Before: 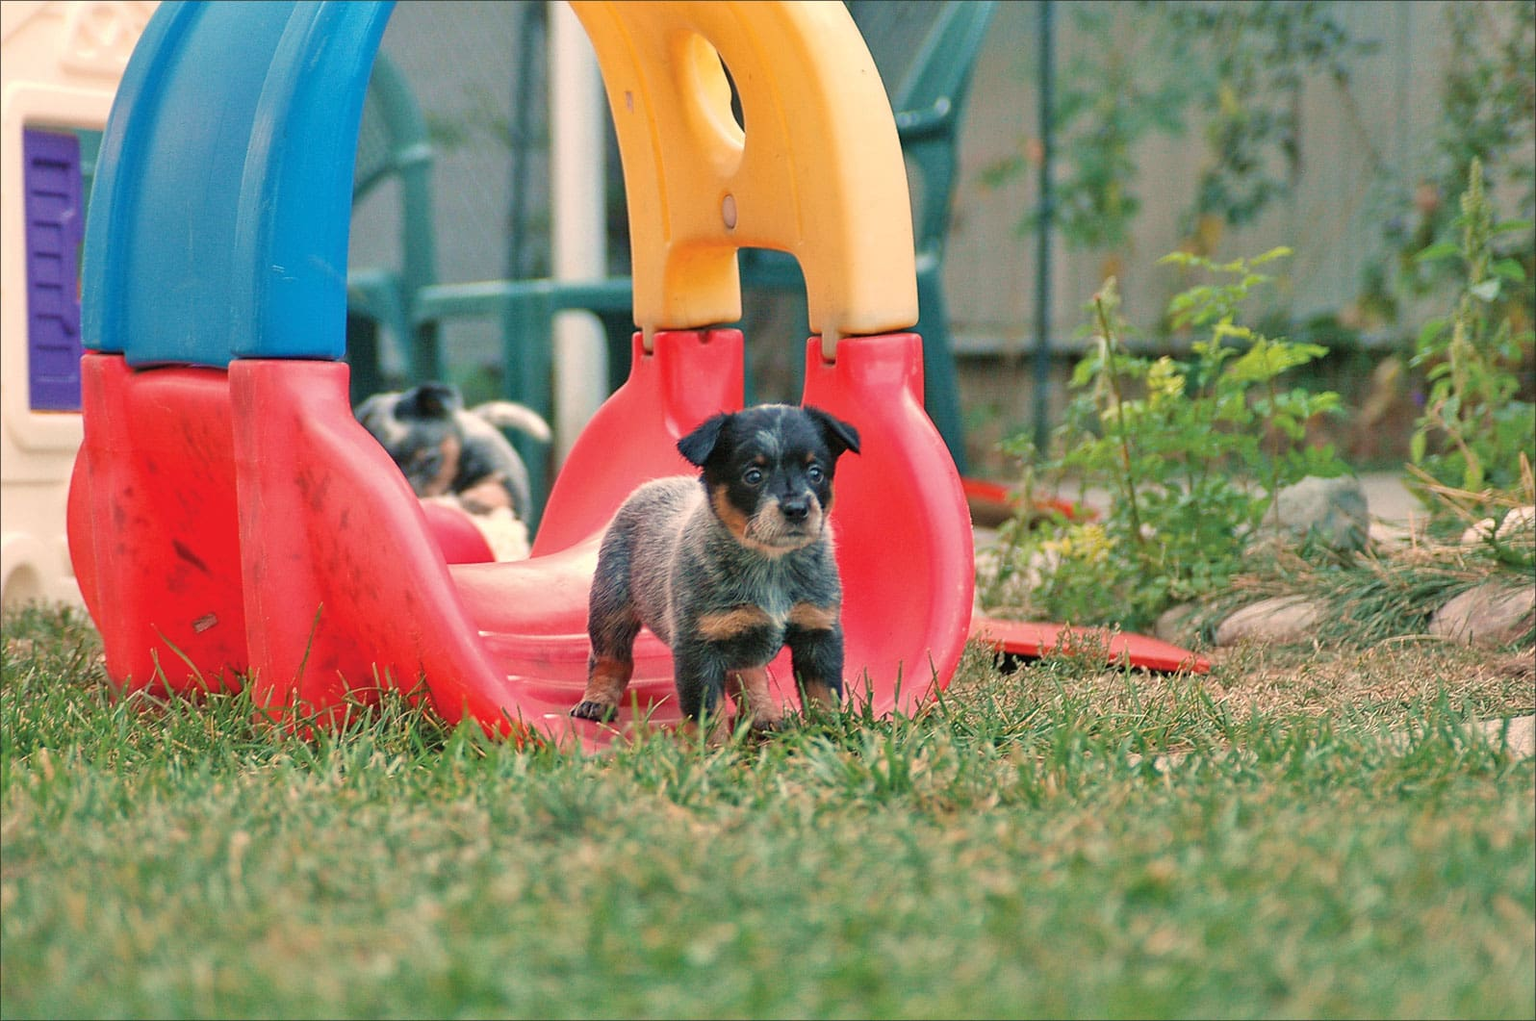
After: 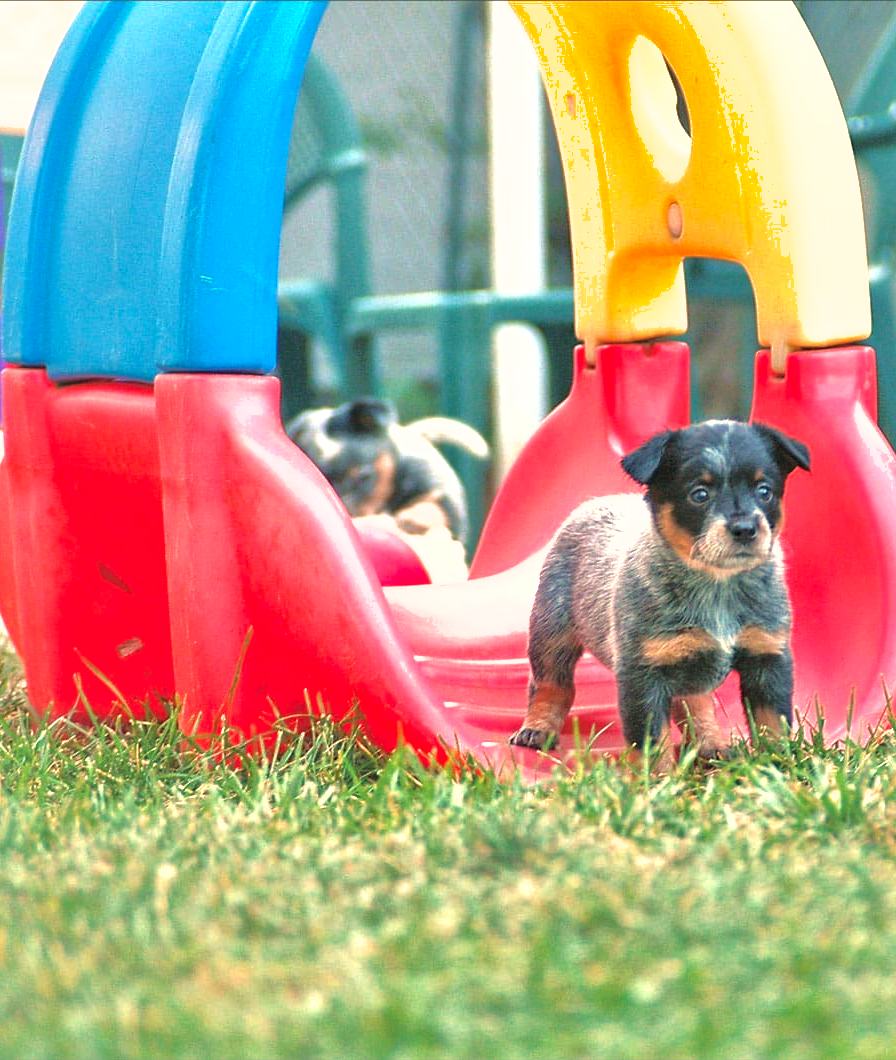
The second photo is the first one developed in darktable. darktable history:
crop: left 5.235%, right 38.568%
shadows and highlights: shadows 30.25
exposure: black level correction 0, exposure 1.101 EV, compensate highlight preservation false
